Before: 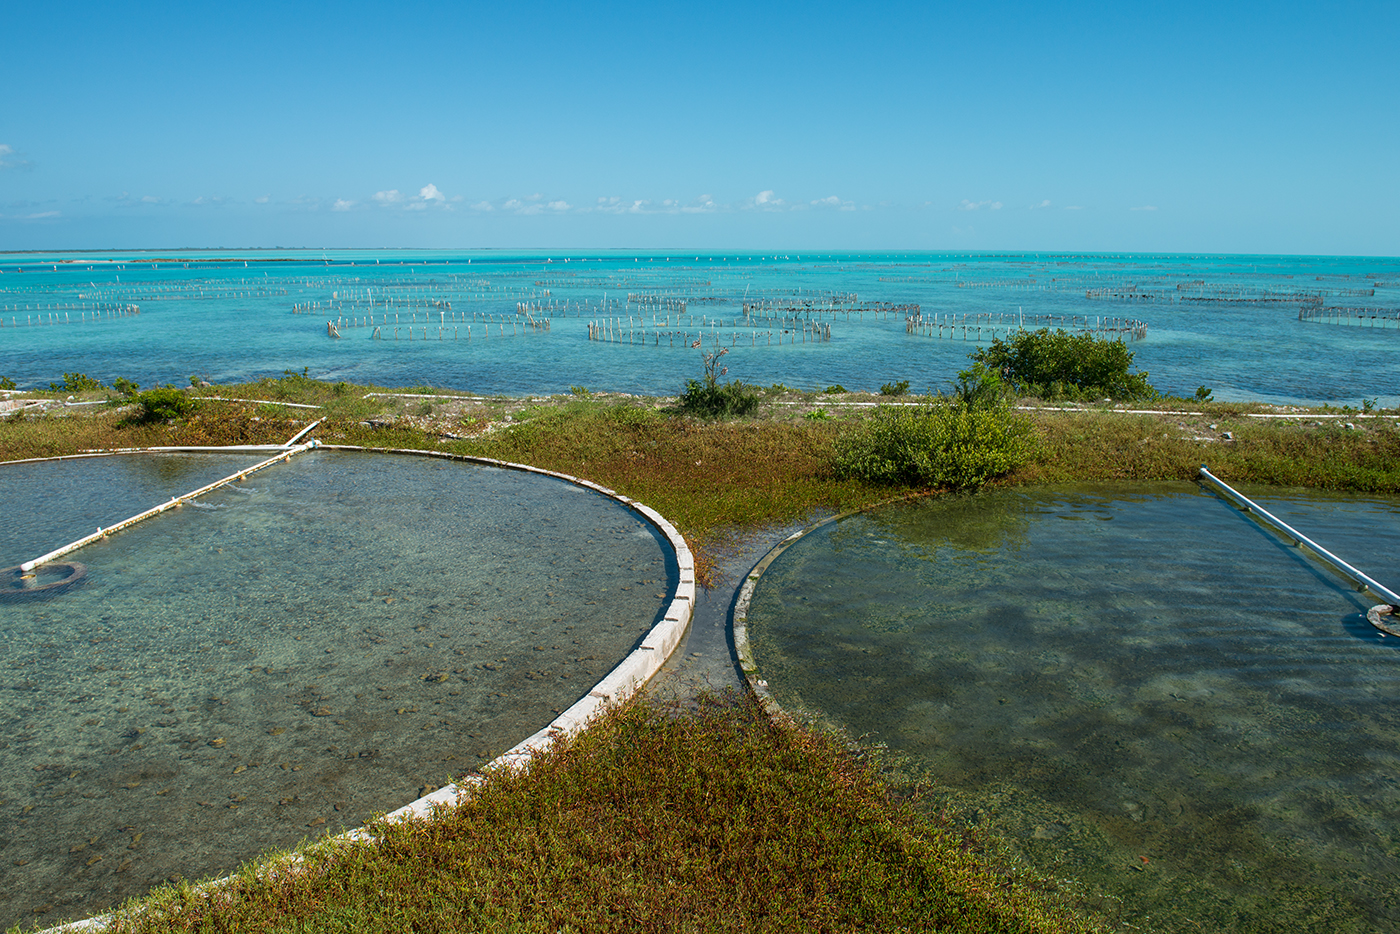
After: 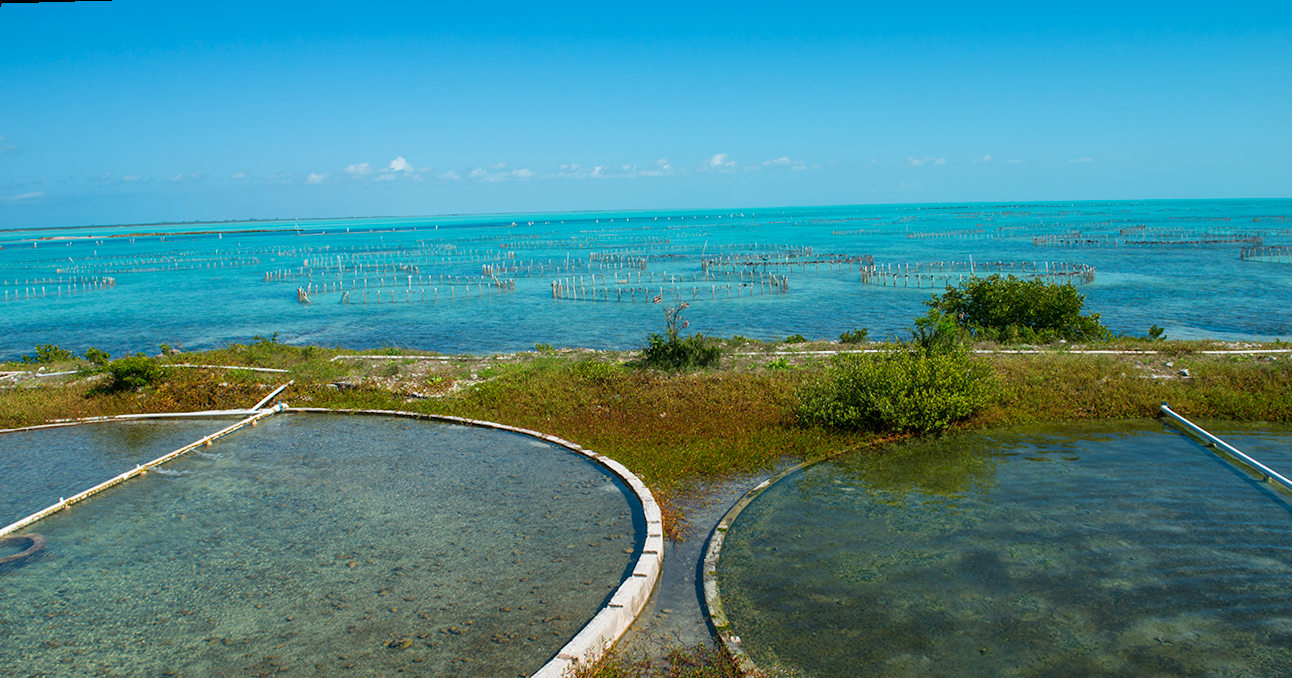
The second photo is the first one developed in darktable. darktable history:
crop: bottom 24.967%
rotate and perspective: rotation -1.68°, lens shift (vertical) -0.146, crop left 0.049, crop right 0.912, crop top 0.032, crop bottom 0.96
color contrast: green-magenta contrast 1.2, blue-yellow contrast 1.2
